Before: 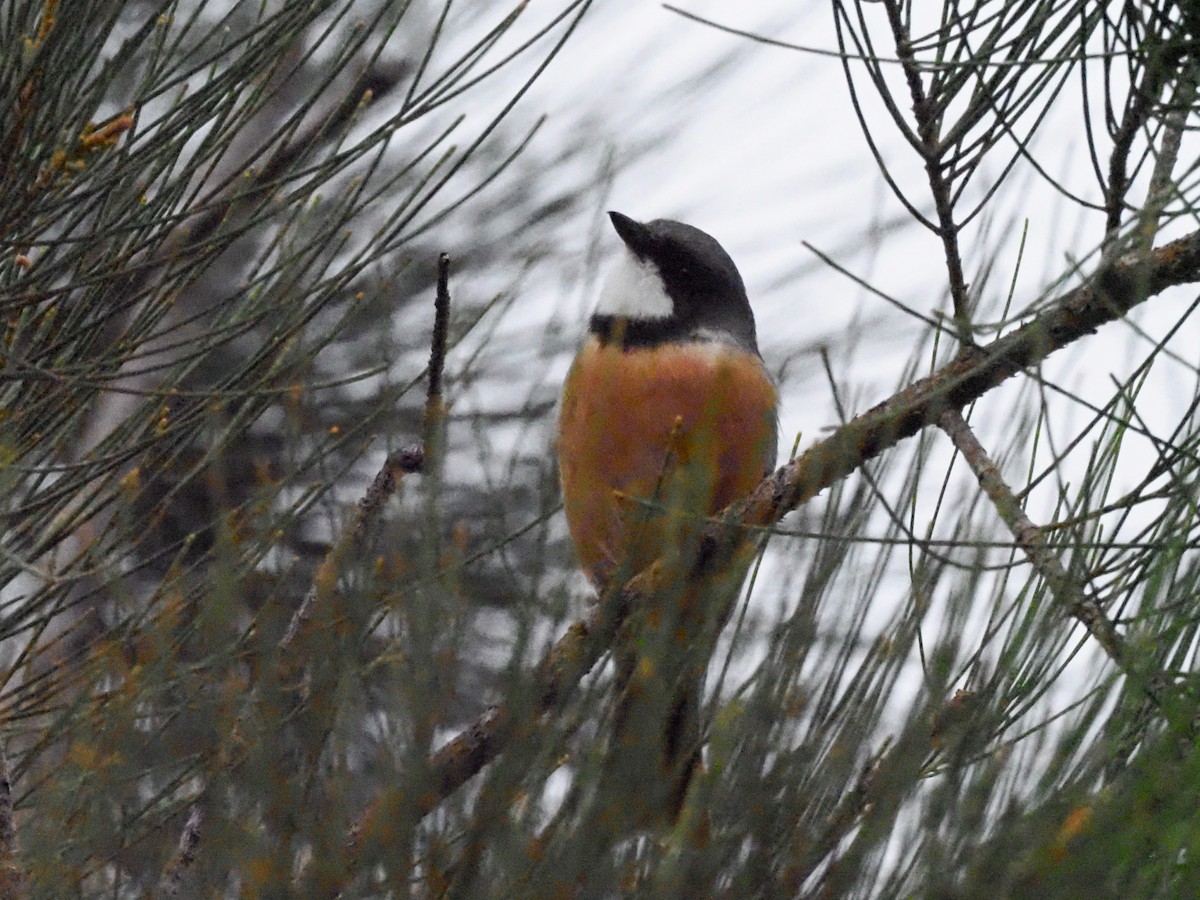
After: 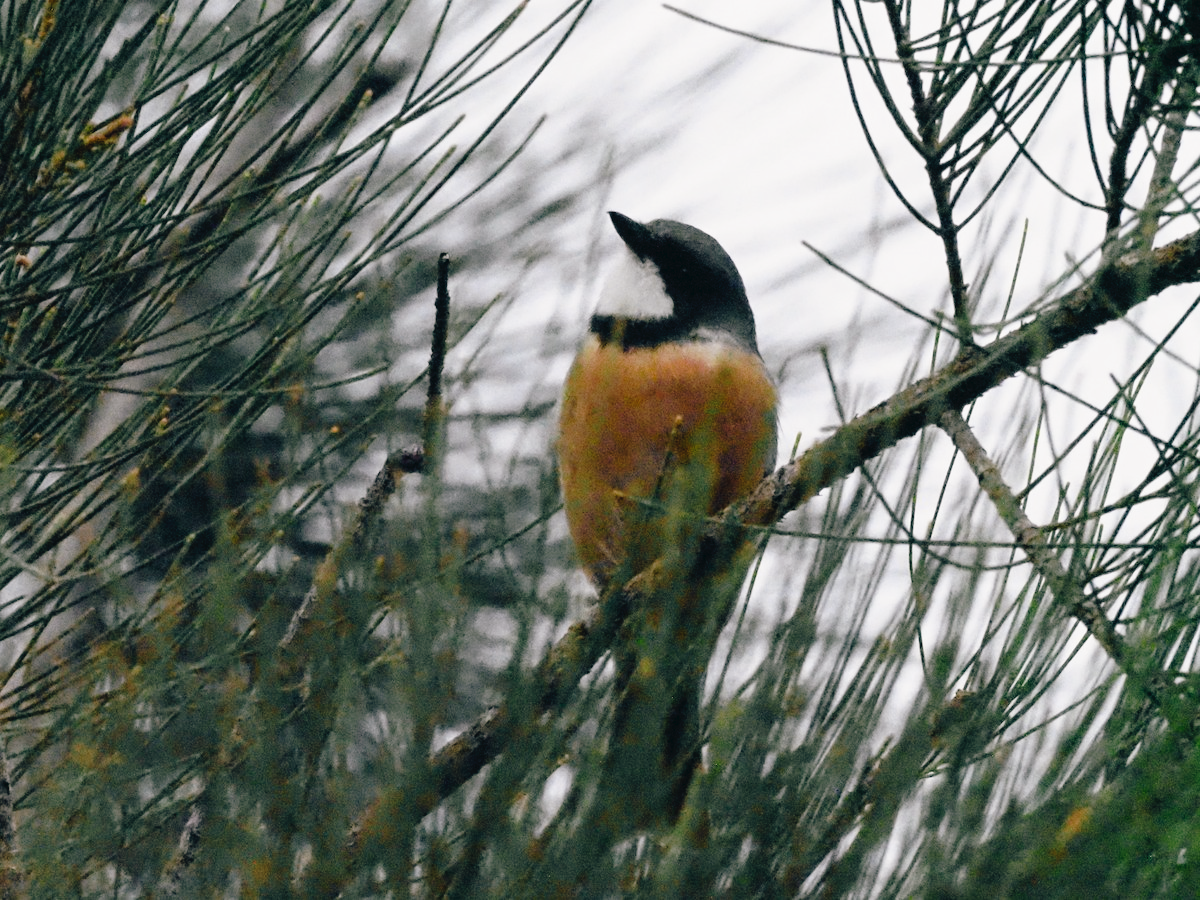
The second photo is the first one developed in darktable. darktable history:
tone curve: curves: ch0 [(0, 0) (0.003, 0.025) (0.011, 0.027) (0.025, 0.032) (0.044, 0.037) (0.069, 0.044) (0.1, 0.054) (0.136, 0.084) (0.177, 0.128) (0.224, 0.196) (0.277, 0.281) (0.335, 0.376) (0.399, 0.461) (0.468, 0.534) (0.543, 0.613) (0.623, 0.692) (0.709, 0.77) (0.801, 0.849) (0.898, 0.934) (1, 1)], preserve colors none
color look up table: target L [94.79, 91.31, 91.4, 88.36, 72.55, 73.73, 64.47, 61.75, 54.65, 50.99, 42.82, 35.48, 18.34, 200.28, 94.22, 85.88, 72.28, 65.12, 58.57, 58.7, 54.4, 56.56, 50.85, 30.64, 30.94, 25.24, 81.41, 75.4, 79.39, 74.85, 73.47, 64.8, 56.09, 61.86, 52.41, 47.54, 41.94, 38.15, 33.9, 13.15, 5.766, 7.043, 8.715, 97.53, 91.84, 81.23, 57.87, 56.36, 38.98], target a [-16.49, -28.7, -22.44, -32.92, -11.02, -23.8, -47.75, -38.6, -35.78, -22.3, -17, -26.83, -14.92, 0, -0.58, -1.717, 27.57, 1.151, 59.69, 33.02, 63.27, 15.13, 49.36, 32.73, 1.552, 29.62, 17.84, 2.53, 29.63, 16.27, 36.23, 57.55, 42.13, 49.44, 30.05, 62.4, 17.23, 22.92, 42.77, 25.98, 20.69, -7.653, -3.672, -1.806, -25.78, -22.99, -12.99, -2.68, -18.82], target b [27.01, 36.8, 12.89, 20.01, 63.75, 3.682, 39.47, 19.91, 37.6, 23.1, 35.14, 20.54, 12.94, 0, 13.38, 53.69, 33.57, 20.39, 16.83, 19.78, 43.58, 50.64, 50.33, 31.22, 4.518, 19.07, -7.082, -7.023, -22.96, -28.29, -3.028, -20.92, -23.87, -44.22, -61.41, 5.915, -53.59, -13.24, -55.97, -36.19, -9.651, -6.013, -16.7, 0.364, -5.634, -24.6, -48.2, -22.68, -5.931], num patches 49
